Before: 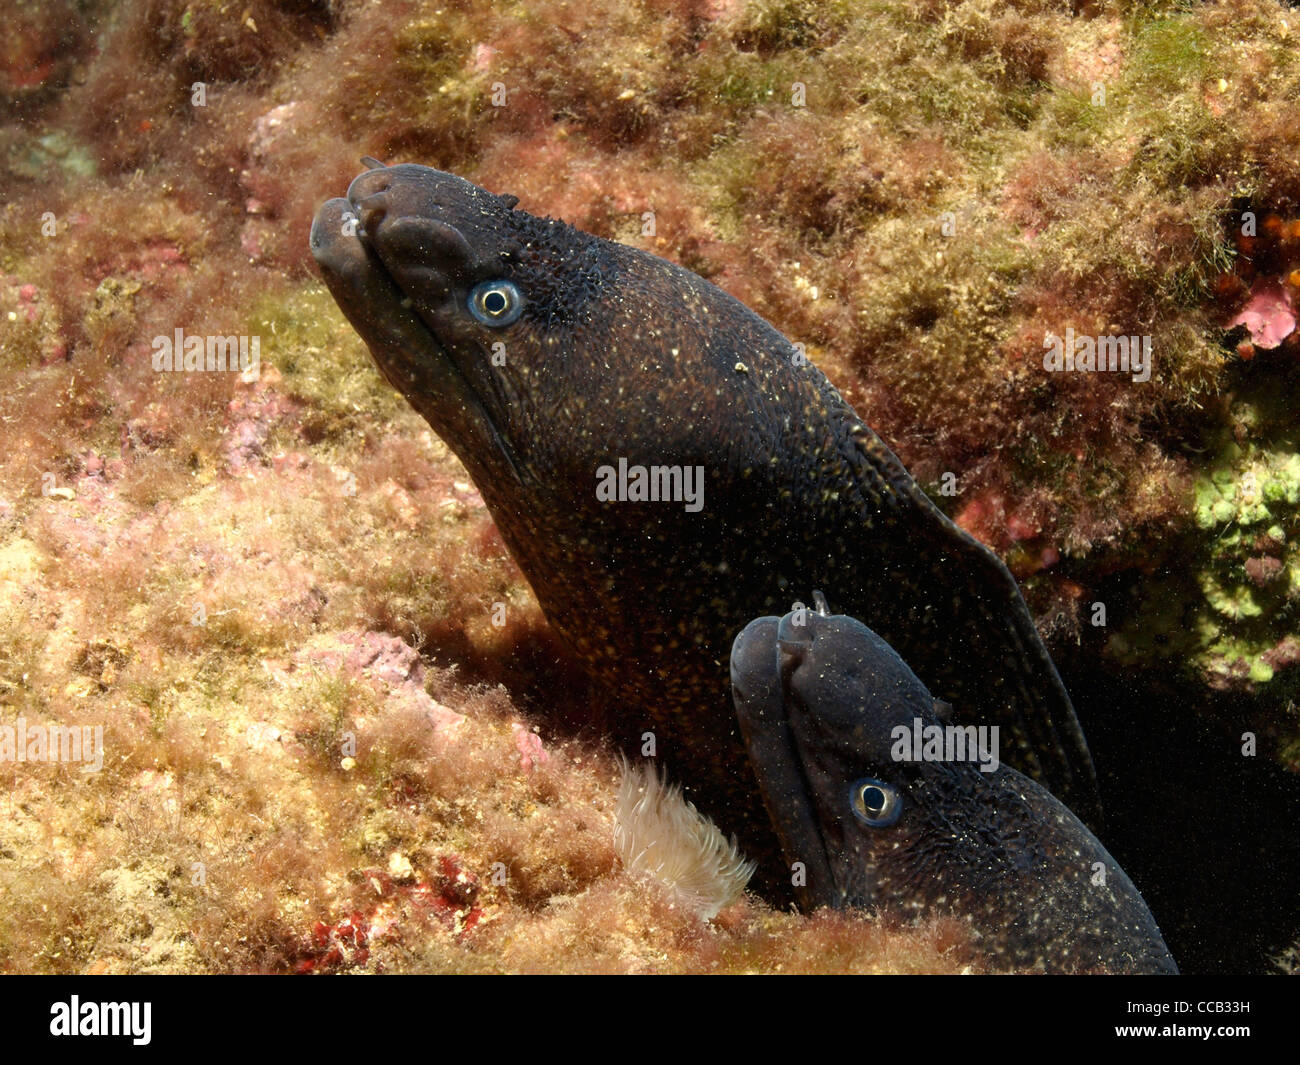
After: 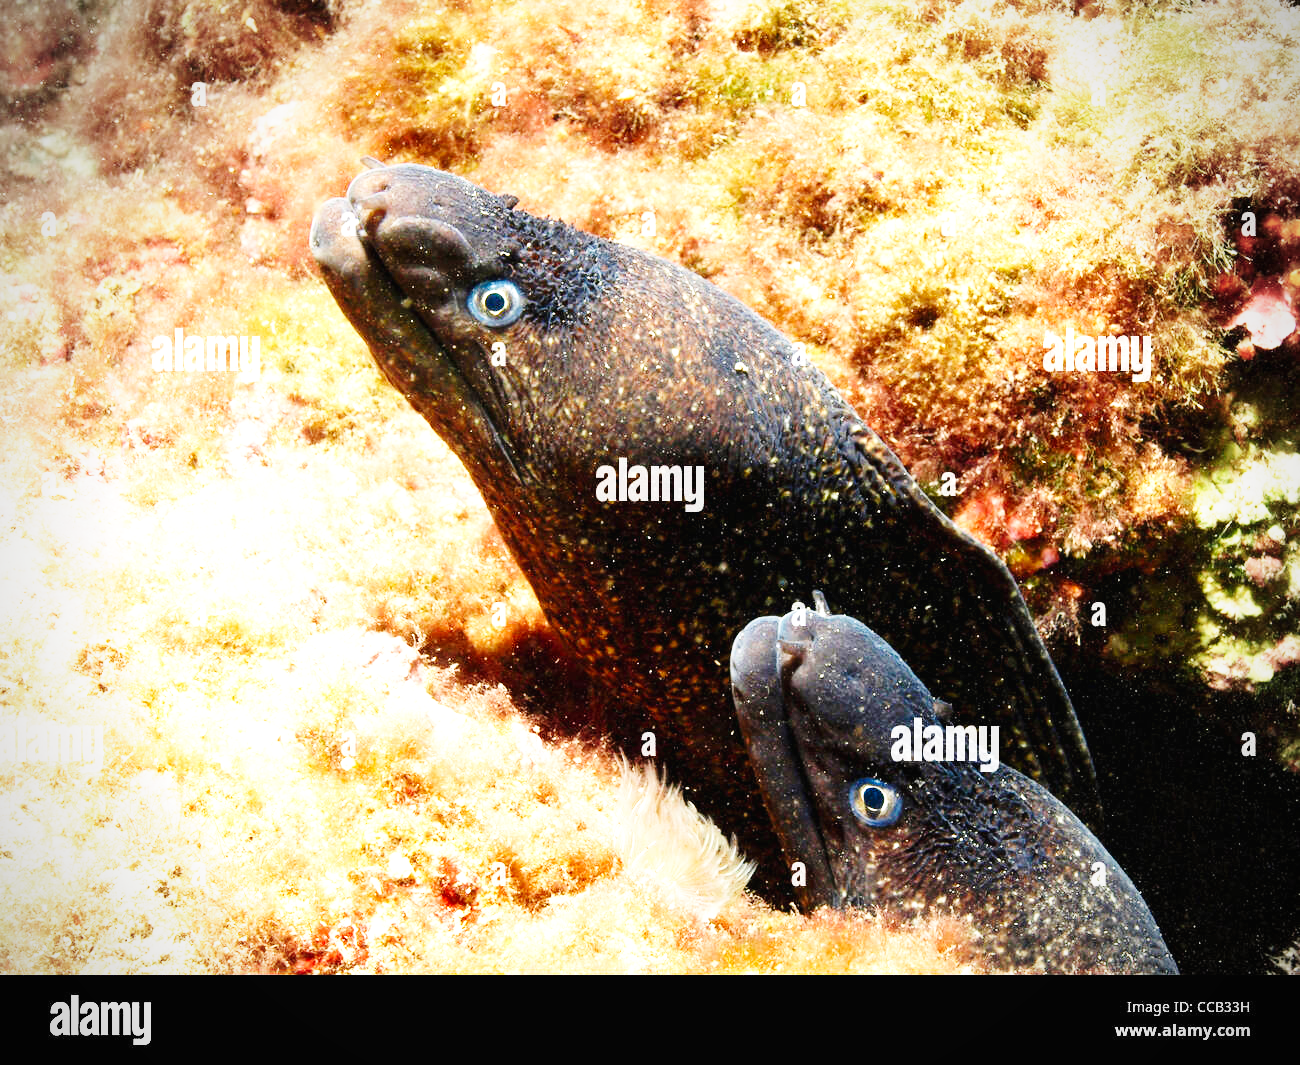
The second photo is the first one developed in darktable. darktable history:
exposure: black level correction 0, exposure 1.095 EV, compensate highlight preservation false
base curve: curves: ch0 [(0, 0.003) (0.001, 0.002) (0.006, 0.004) (0.02, 0.022) (0.048, 0.086) (0.094, 0.234) (0.162, 0.431) (0.258, 0.629) (0.385, 0.8) (0.548, 0.918) (0.751, 0.988) (1, 1)], preserve colors none
vignetting: on, module defaults
